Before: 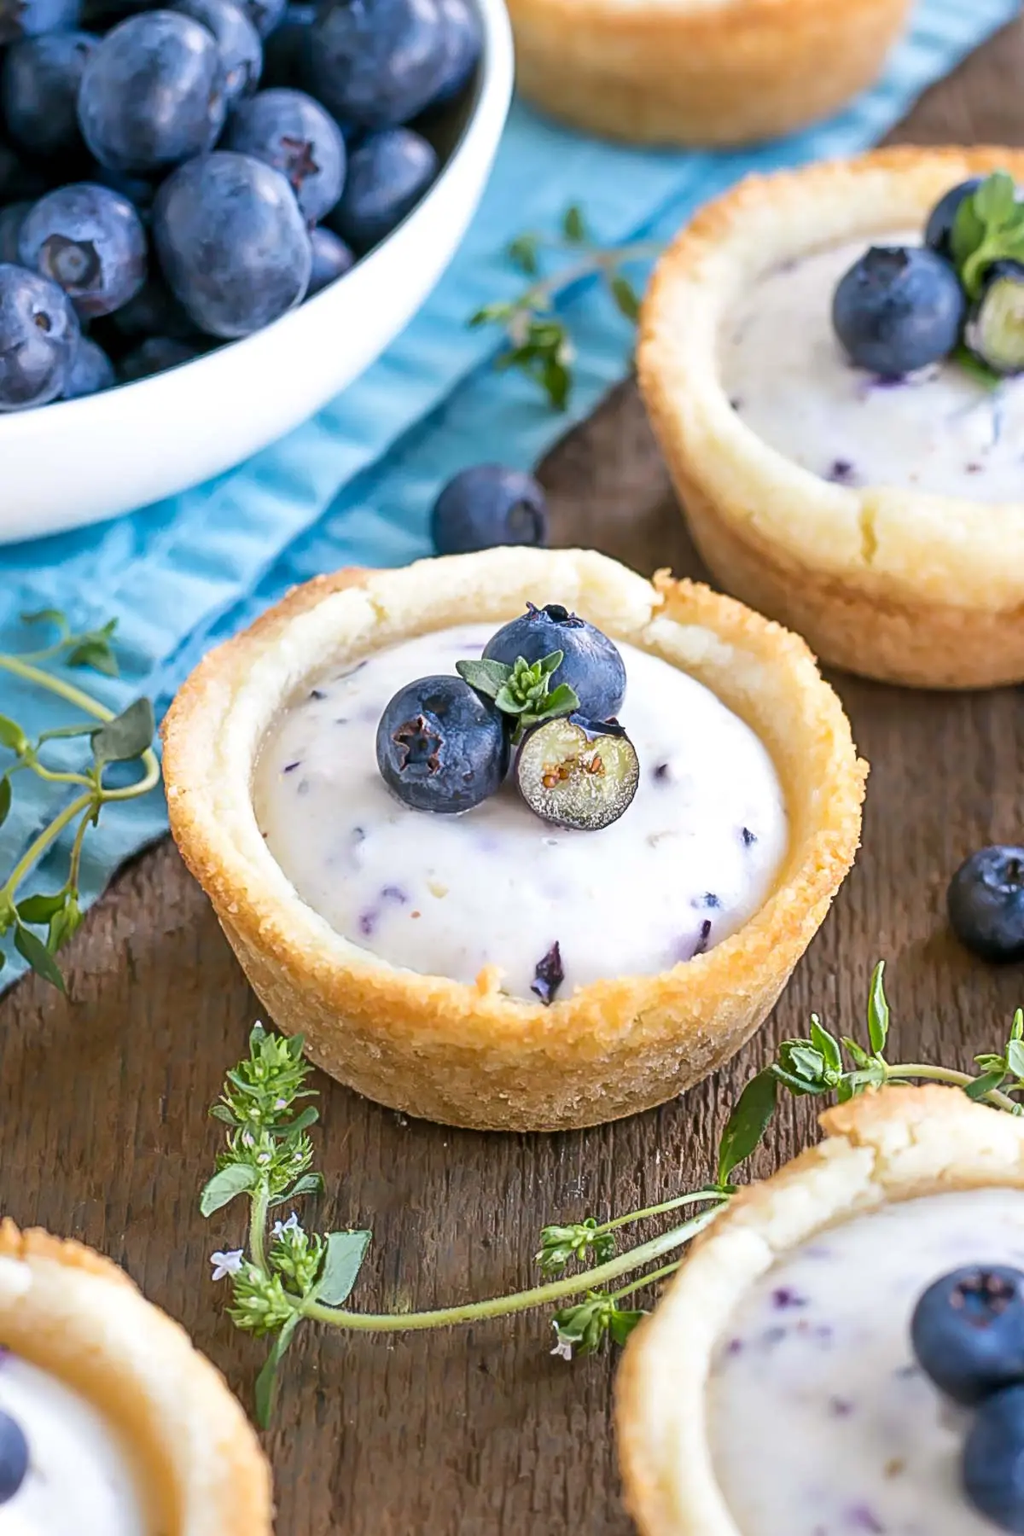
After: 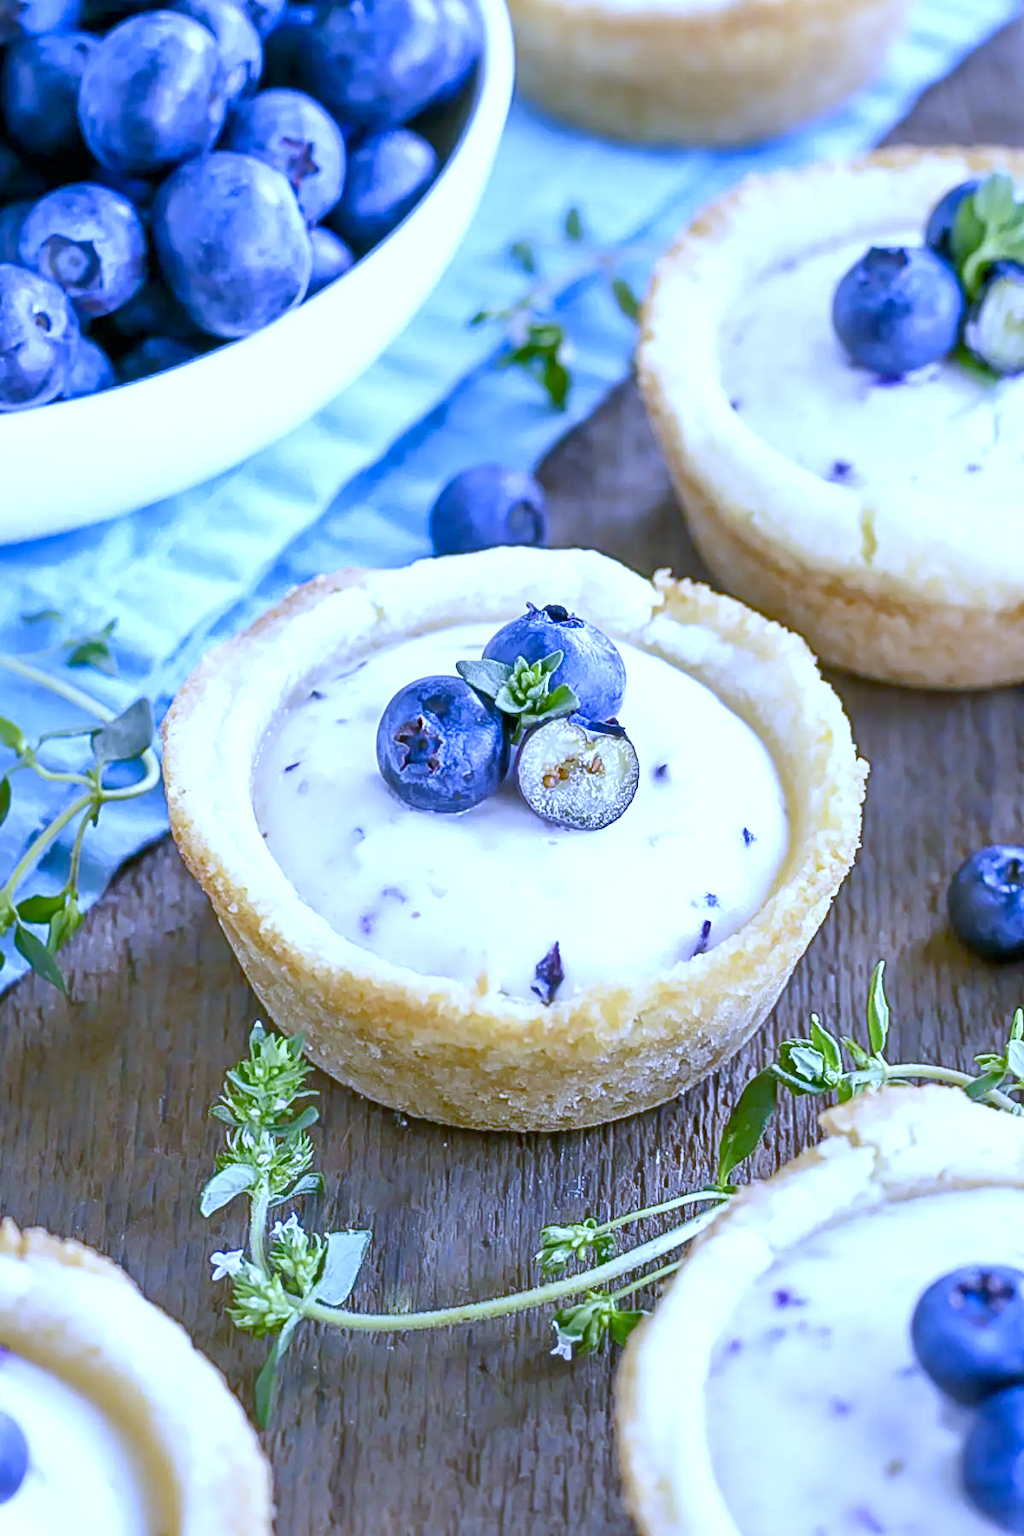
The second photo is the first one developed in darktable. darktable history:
exposure: exposure 0.559 EV, compensate highlight preservation false
color balance rgb: shadows lift › chroma 1%, shadows lift › hue 113°, highlights gain › chroma 0.2%, highlights gain › hue 333°, perceptual saturation grading › global saturation 20%, perceptual saturation grading › highlights -50%, perceptual saturation grading › shadows 25%, contrast -10%
white balance: red 0.766, blue 1.537
